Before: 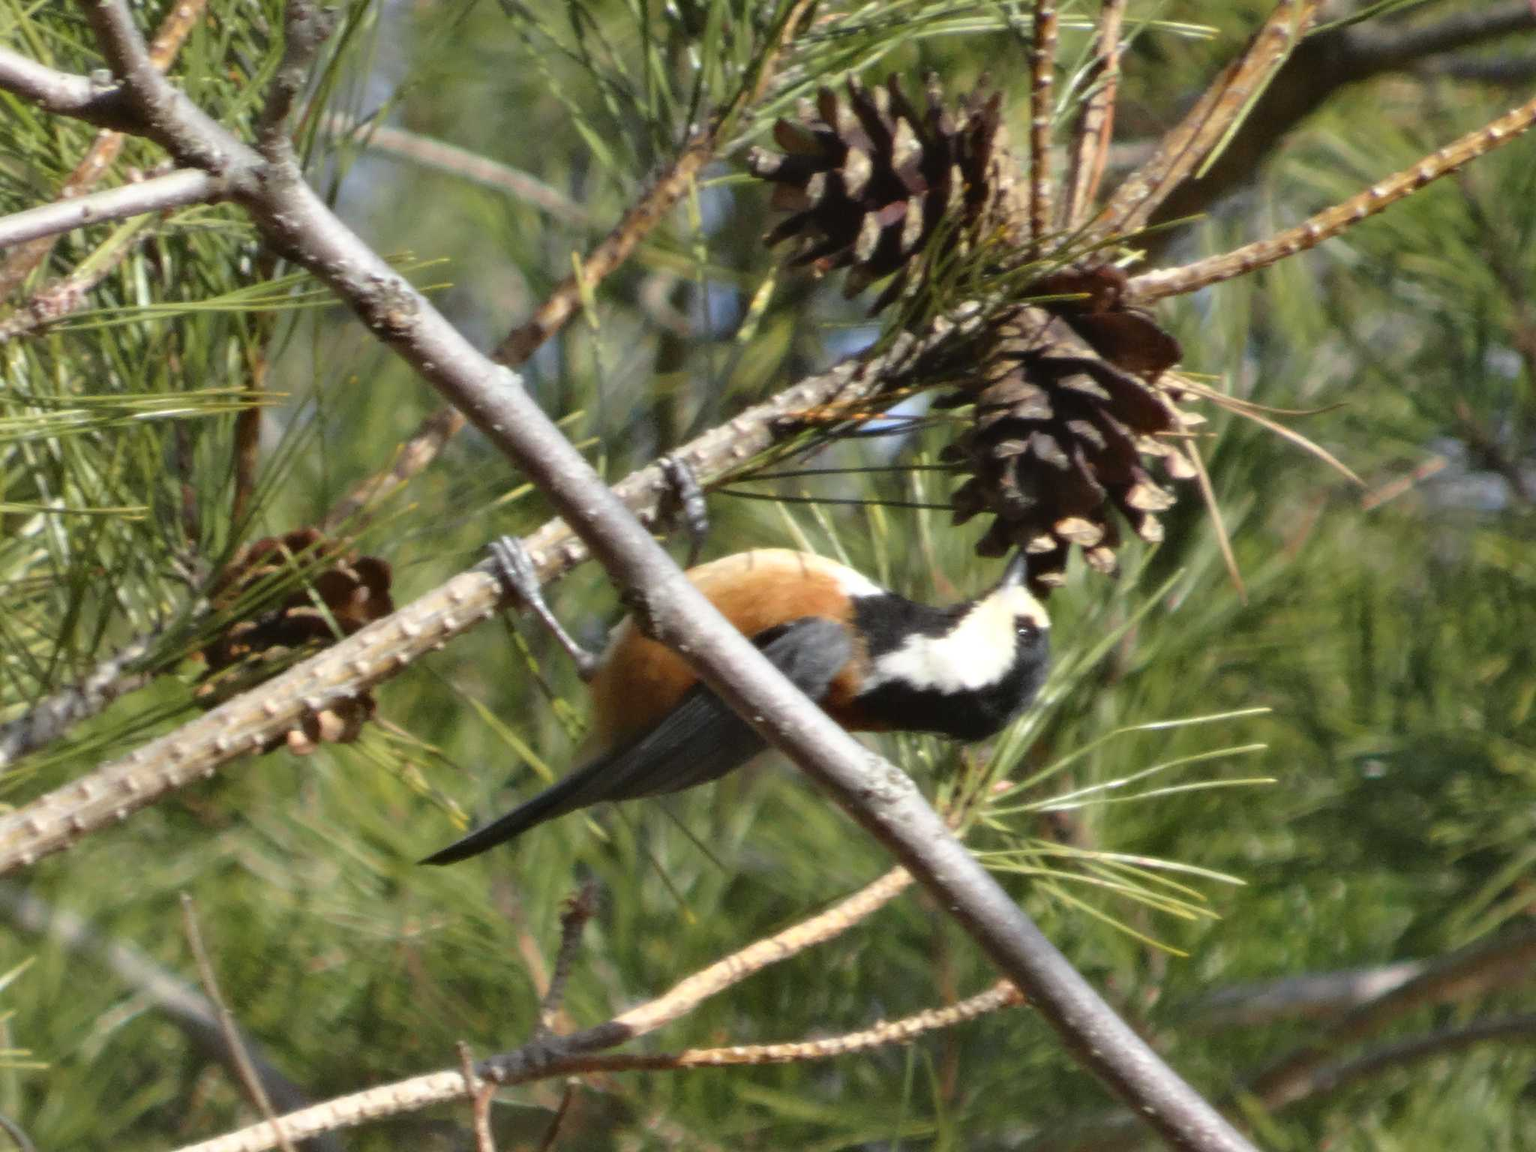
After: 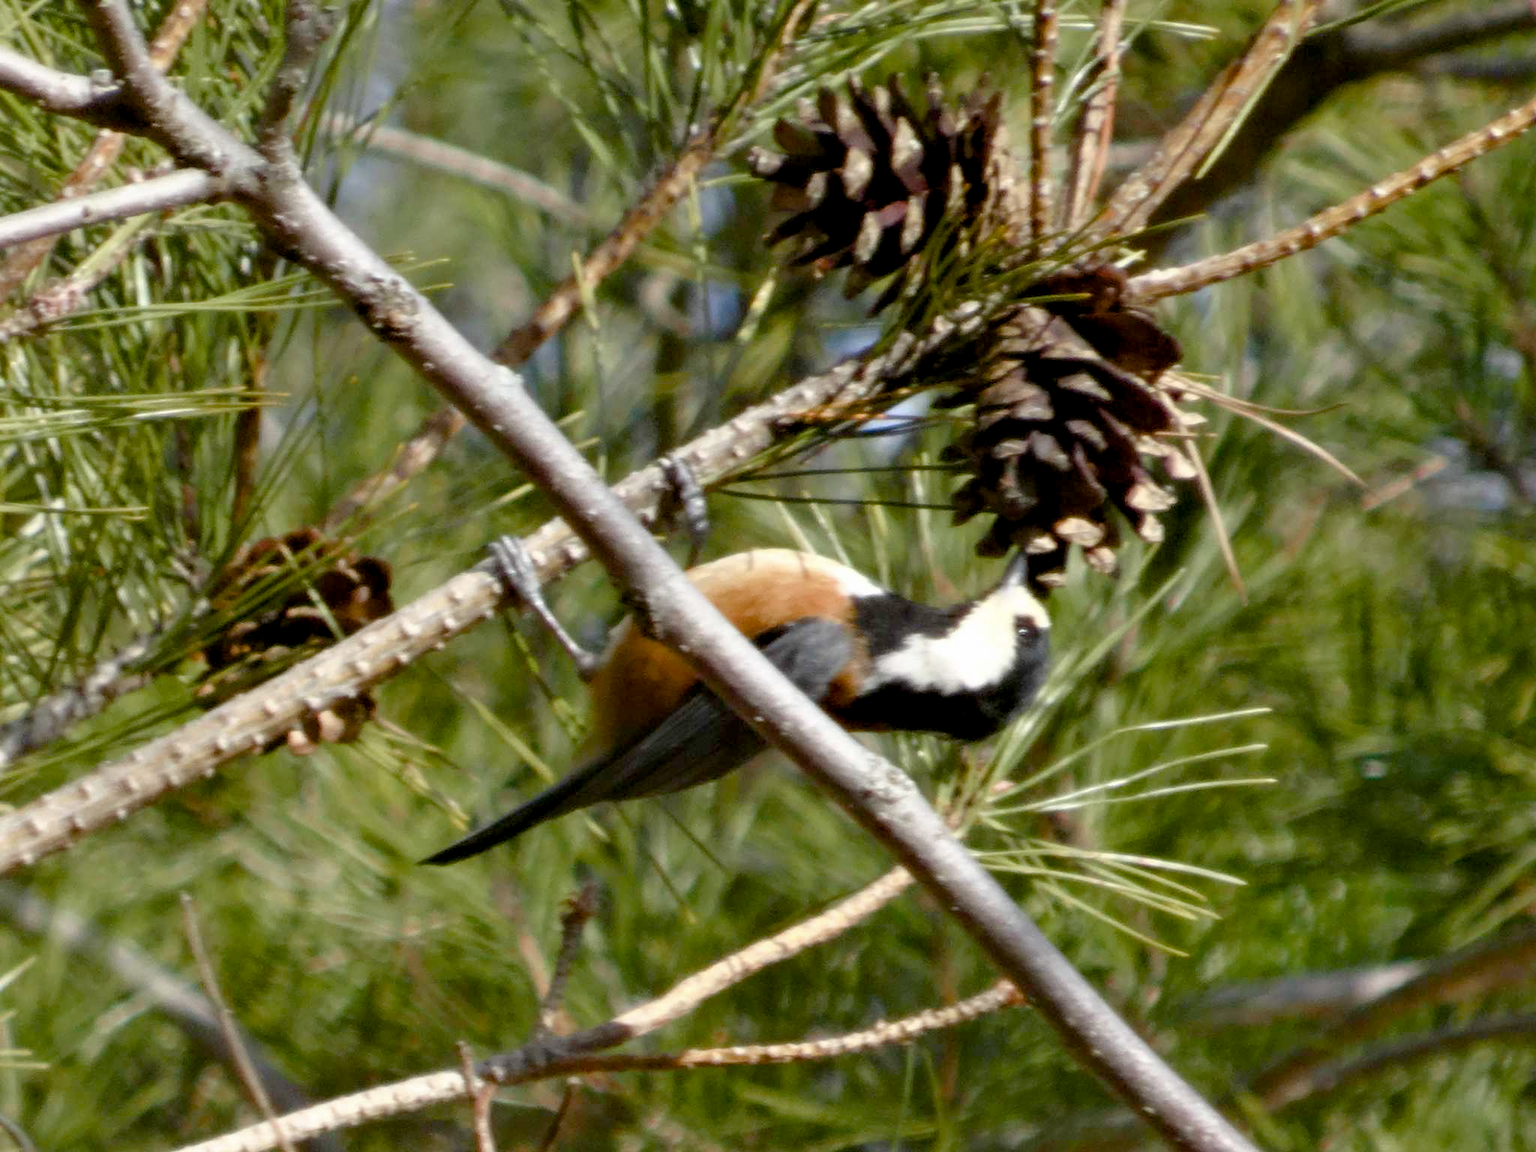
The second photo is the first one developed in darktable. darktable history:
contrast brightness saturation: saturation -0.052
color balance rgb: global offset › luminance -0.997%, perceptual saturation grading › global saturation 20%, perceptual saturation grading › highlights -50.542%, perceptual saturation grading › shadows 30.836%, global vibrance 20%
